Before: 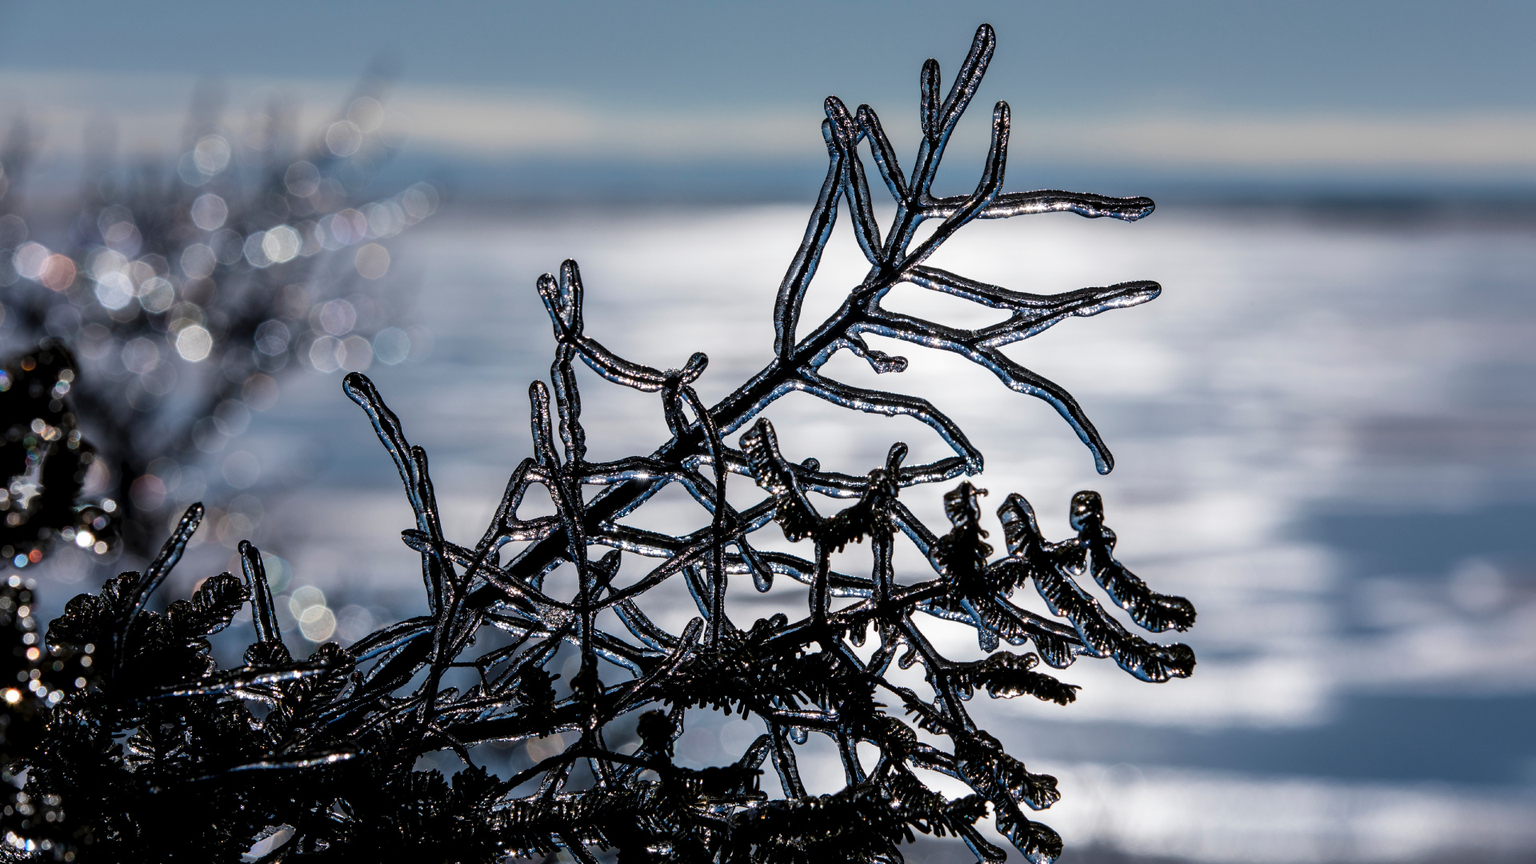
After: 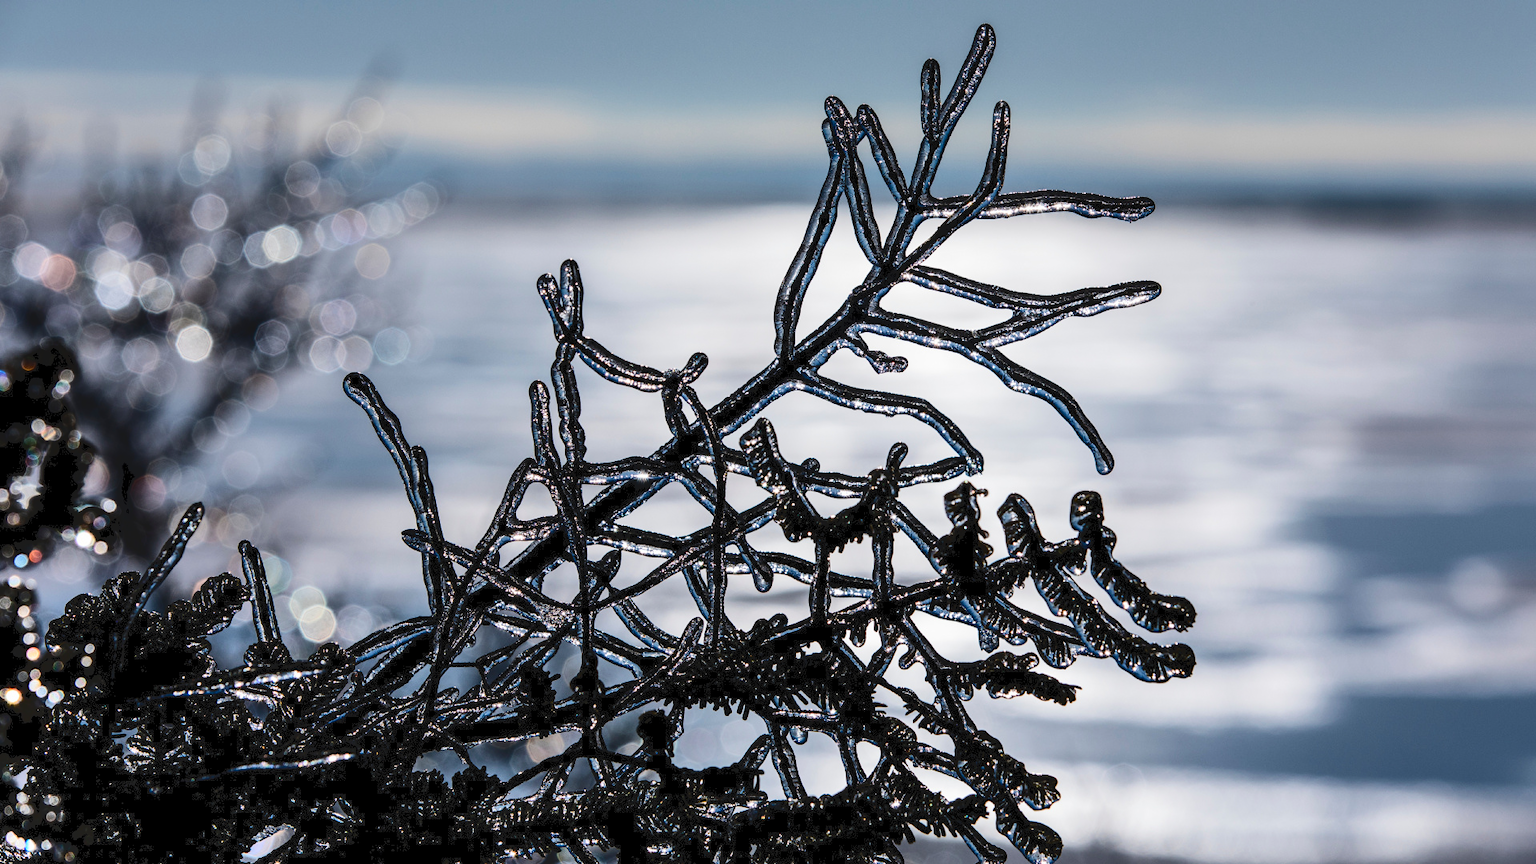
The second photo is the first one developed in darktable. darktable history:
tone curve: curves: ch0 [(0, 0) (0.003, 0.077) (0.011, 0.078) (0.025, 0.078) (0.044, 0.08) (0.069, 0.088) (0.1, 0.102) (0.136, 0.12) (0.177, 0.148) (0.224, 0.191) (0.277, 0.261) (0.335, 0.335) (0.399, 0.419) (0.468, 0.522) (0.543, 0.611) (0.623, 0.702) (0.709, 0.779) (0.801, 0.855) (0.898, 0.918) (1, 1)], color space Lab, independent channels, preserve colors none
shadows and highlights: radius 264.31, soften with gaussian
